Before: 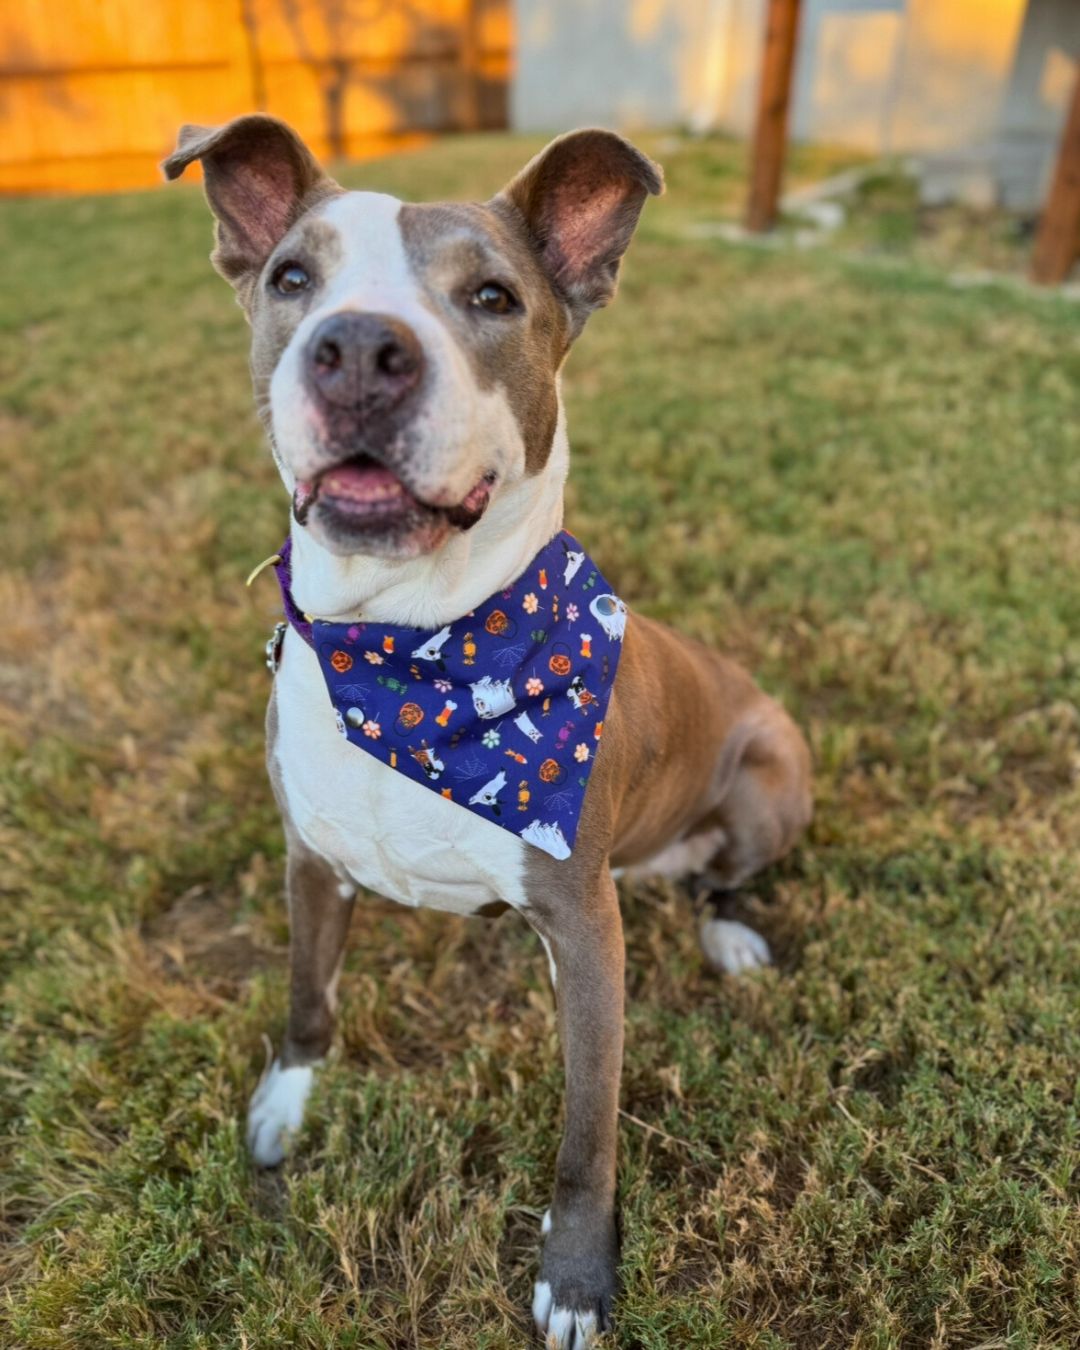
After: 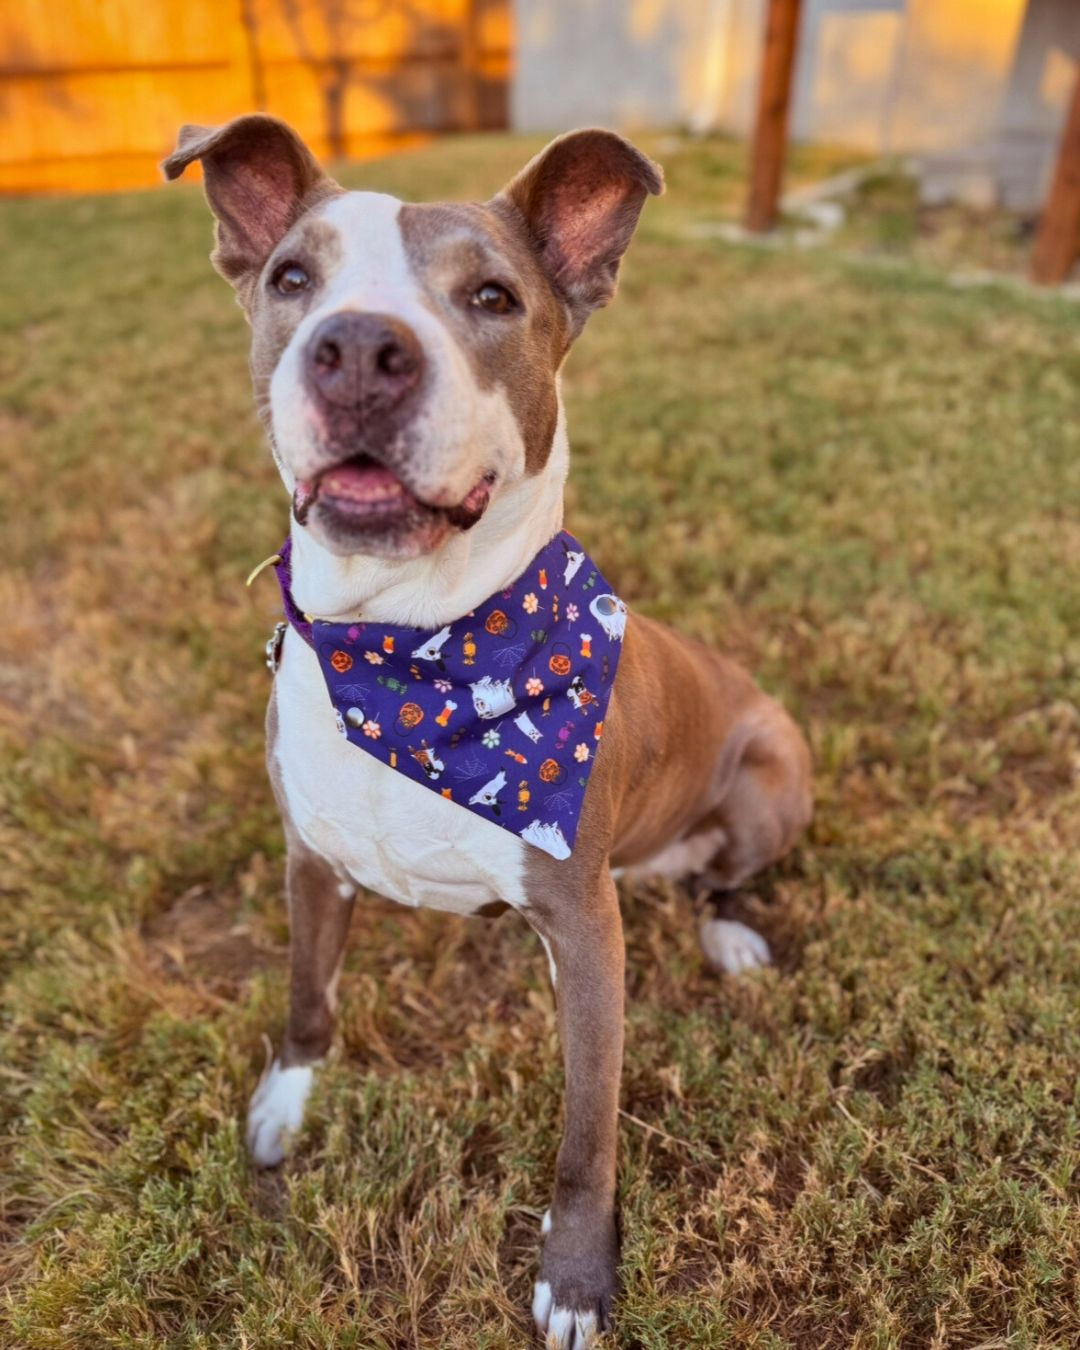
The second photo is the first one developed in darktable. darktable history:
rgb levels: mode RGB, independent channels, levels [[0, 0.474, 1], [0, 0.5, 1], [0, 0.5, 1]]
shadows and highlights: highlights color adjustment 0%, soften with gaussian
